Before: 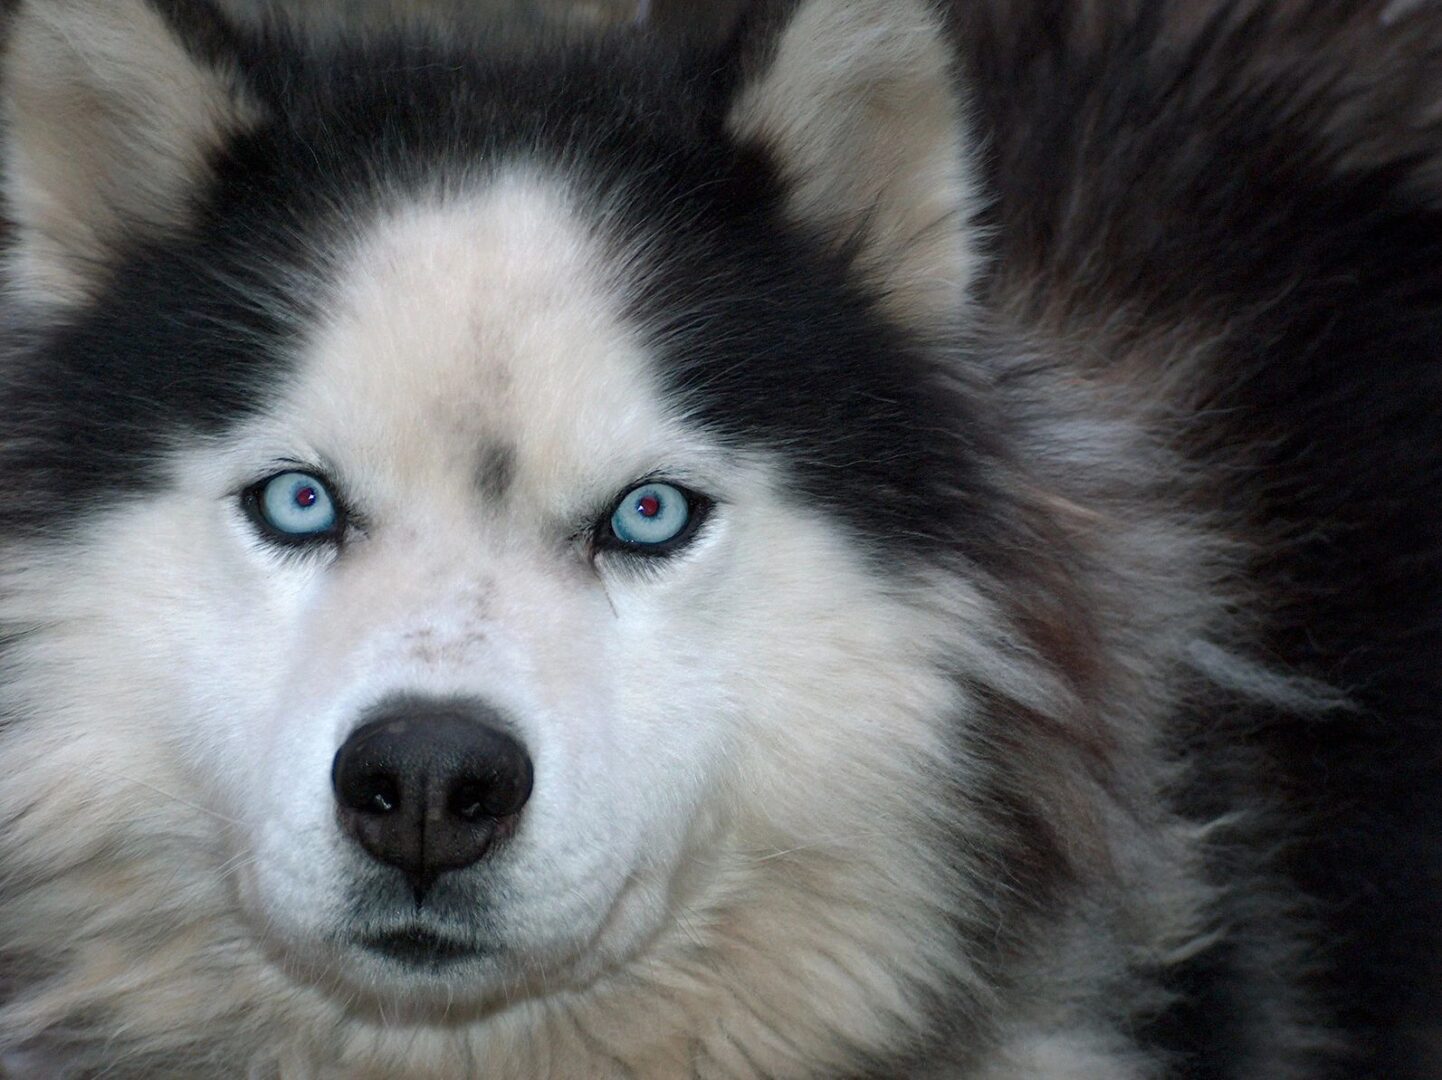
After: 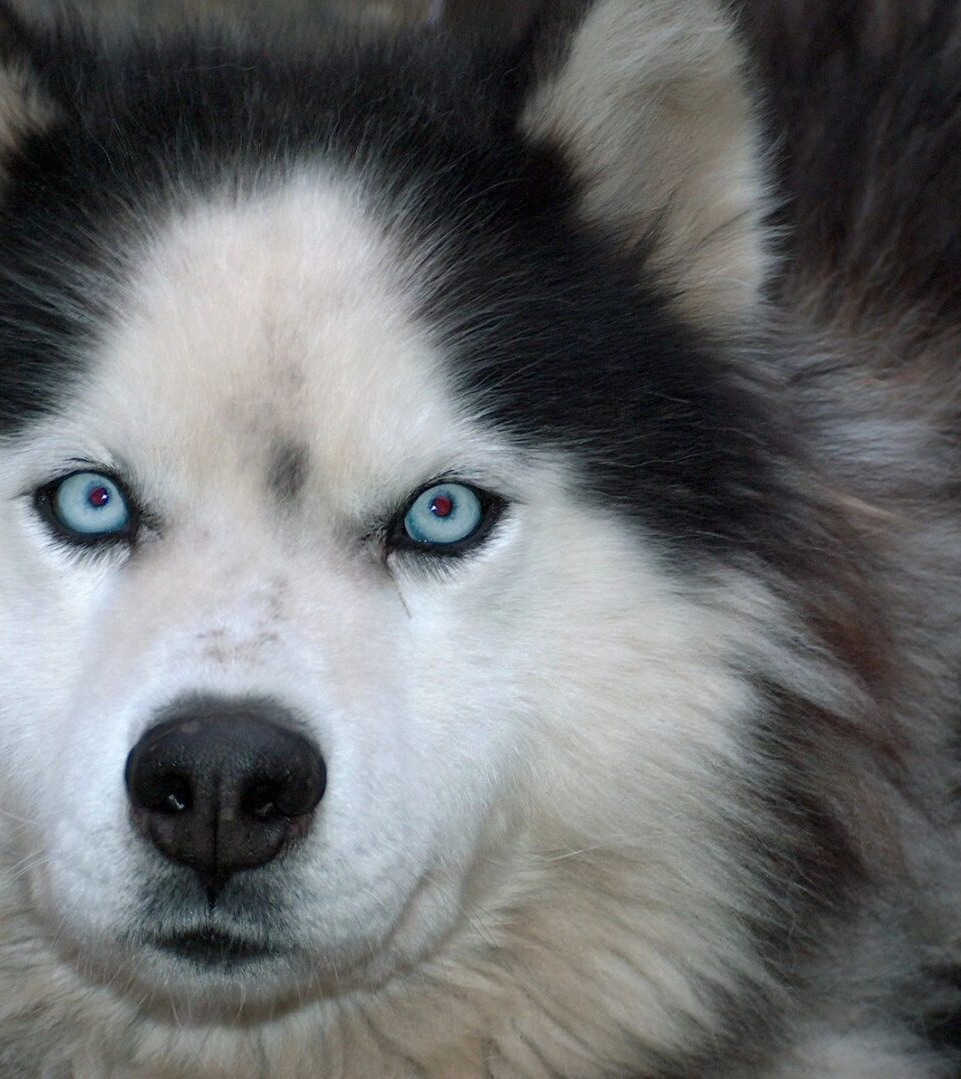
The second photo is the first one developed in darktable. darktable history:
crop and rotate: left 14.359%, right 18.957%
